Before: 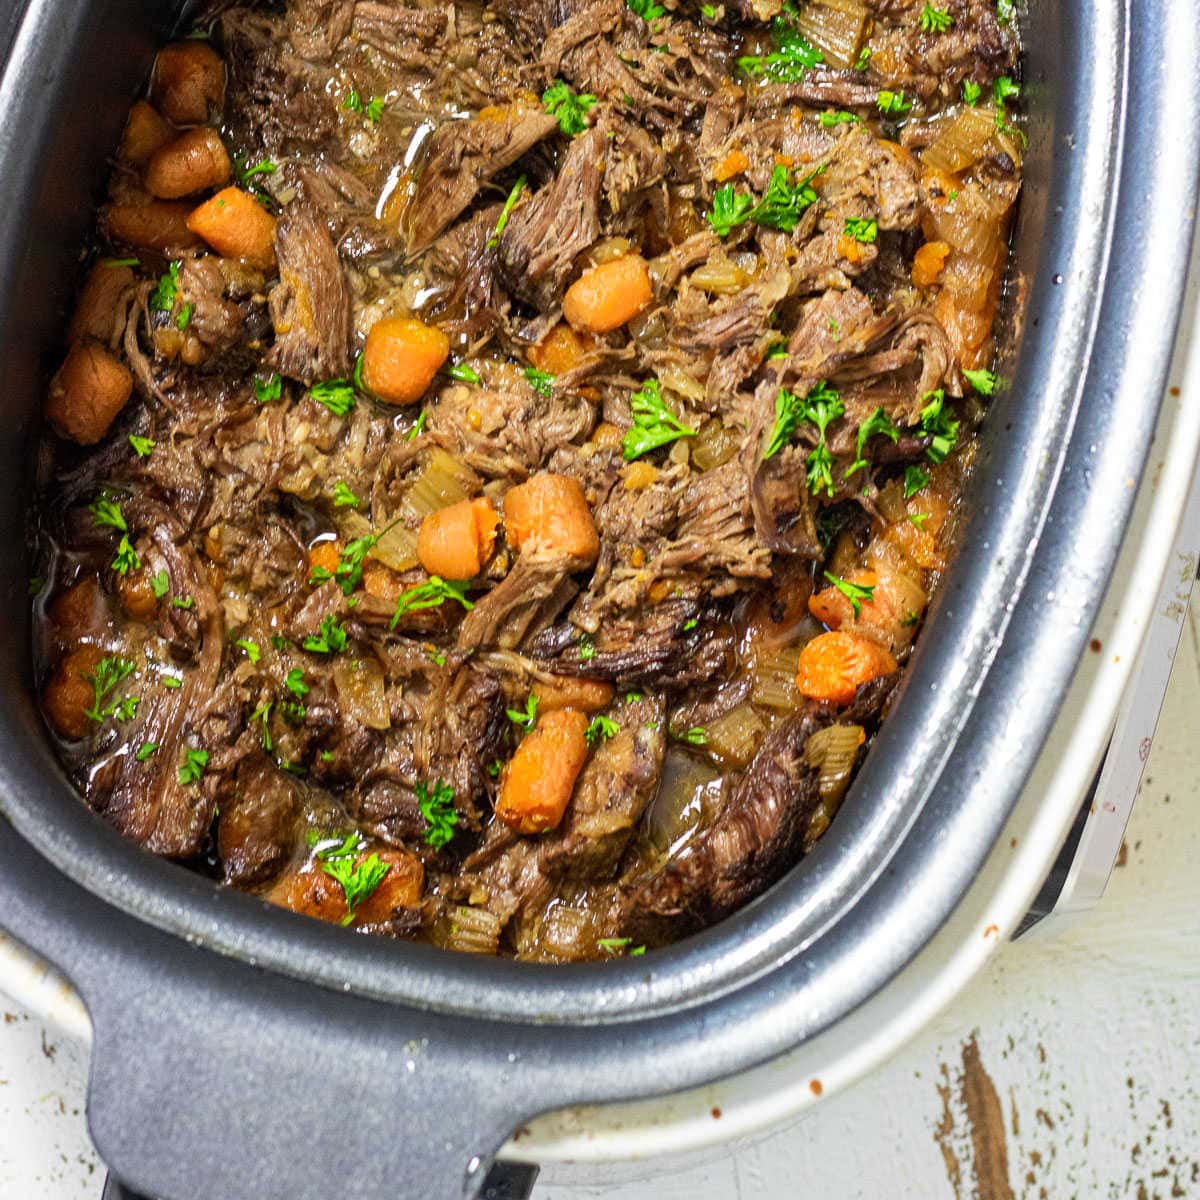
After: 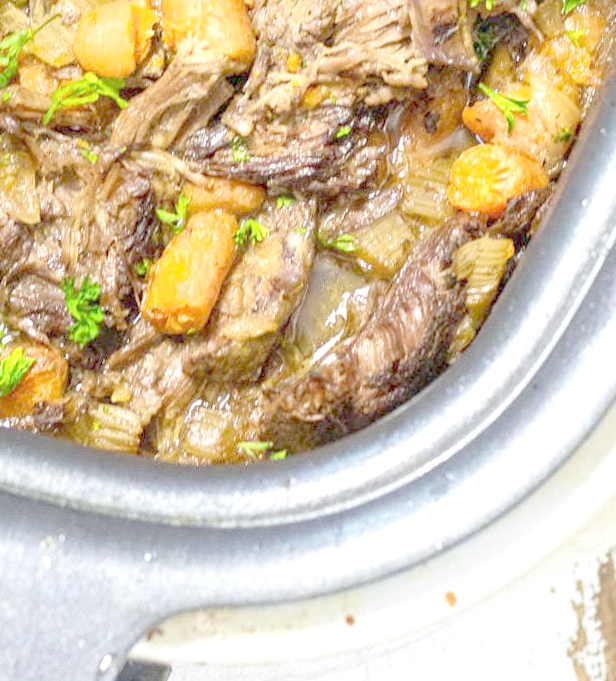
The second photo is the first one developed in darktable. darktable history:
rotate and perspective: rotation 2.27°, automatic cropping off
crop: left 29.672%, top 41.786%, right 20.851%, bottom 3.487%
white balance: emerald 1
exposure: exposure 0.3 EV
